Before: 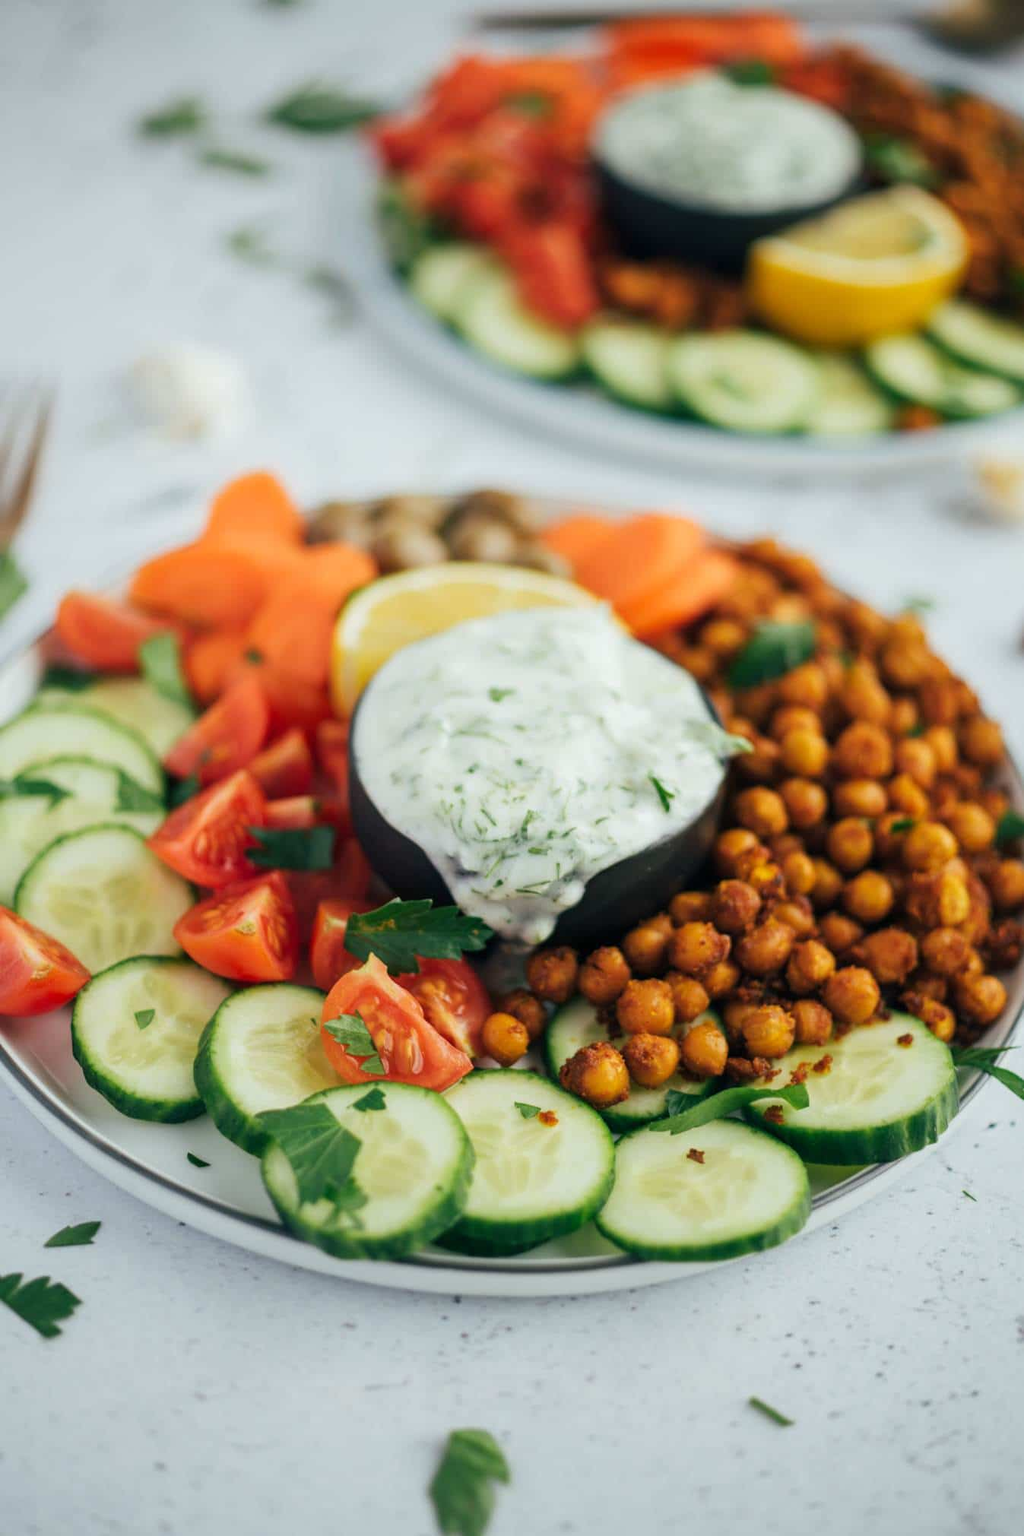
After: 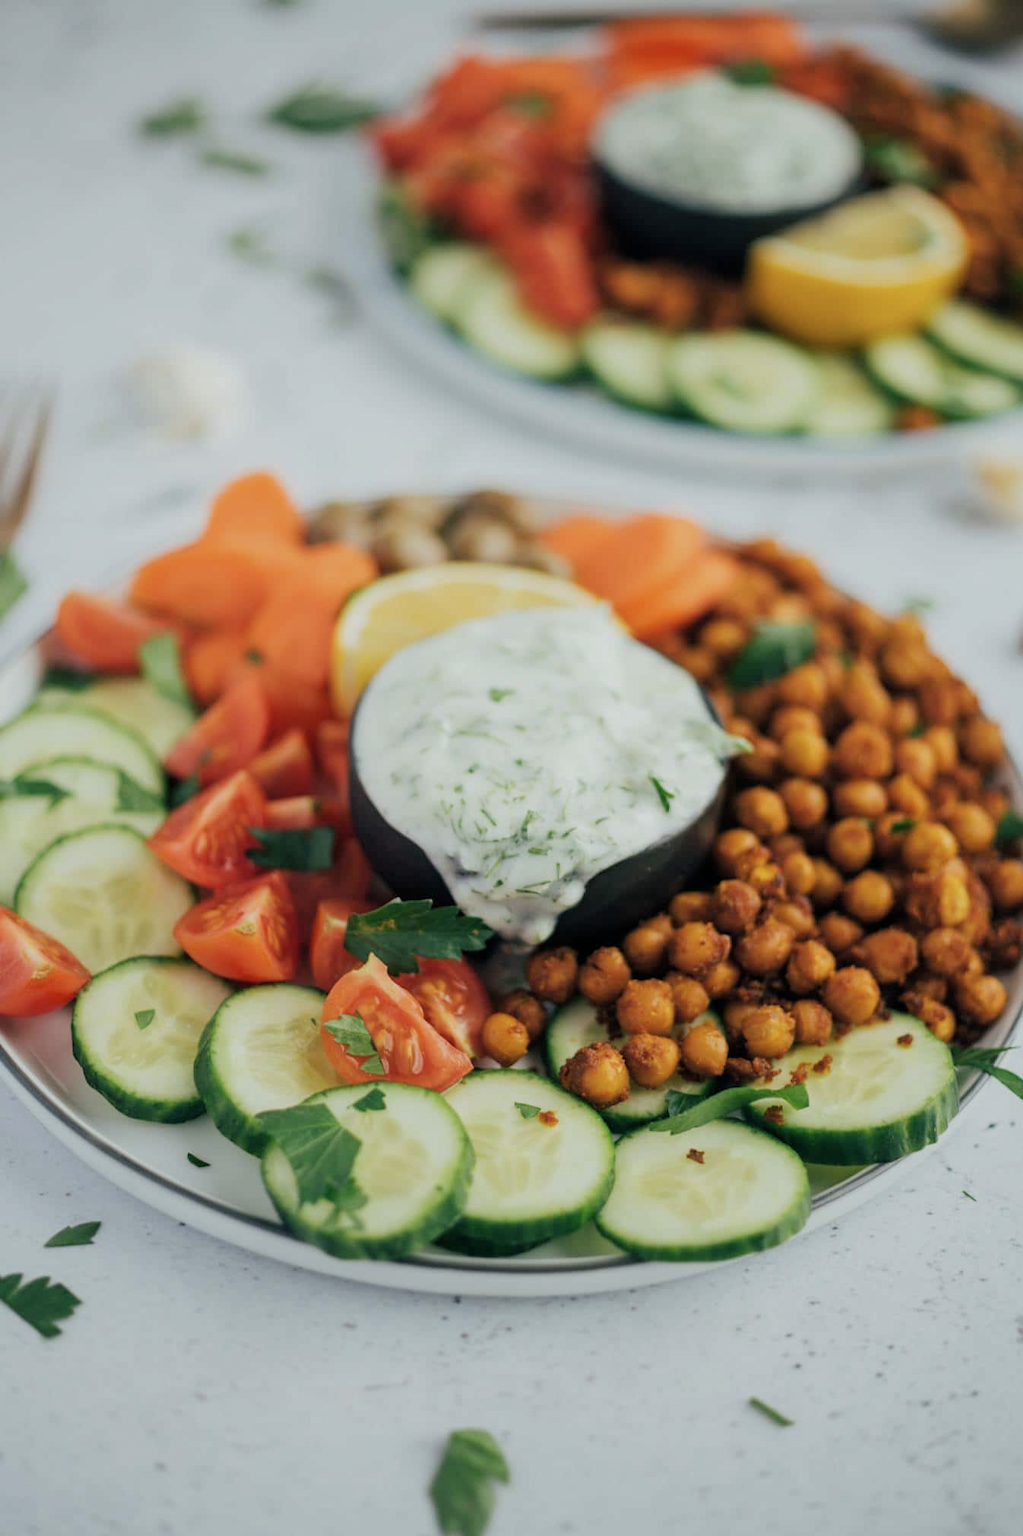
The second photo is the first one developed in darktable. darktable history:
color contrast: green-magenta contrast 0.84, blue-yellow contrast 0.86
filmic rgb: black relative exposure -15 EV, white relative exposure 3 EV, threshold 6 EV, target black luminance 0%, hardness 9.27, latitude 99%, contrast 0.912, shadows ↔ highlights balance 0.505%, add noise in highlights 0, color science v3 (2019), use custom middle-gray values true, iterations of high-quality reconstruction 0, contrast in highlights soft, enable highlight reconstruction true
